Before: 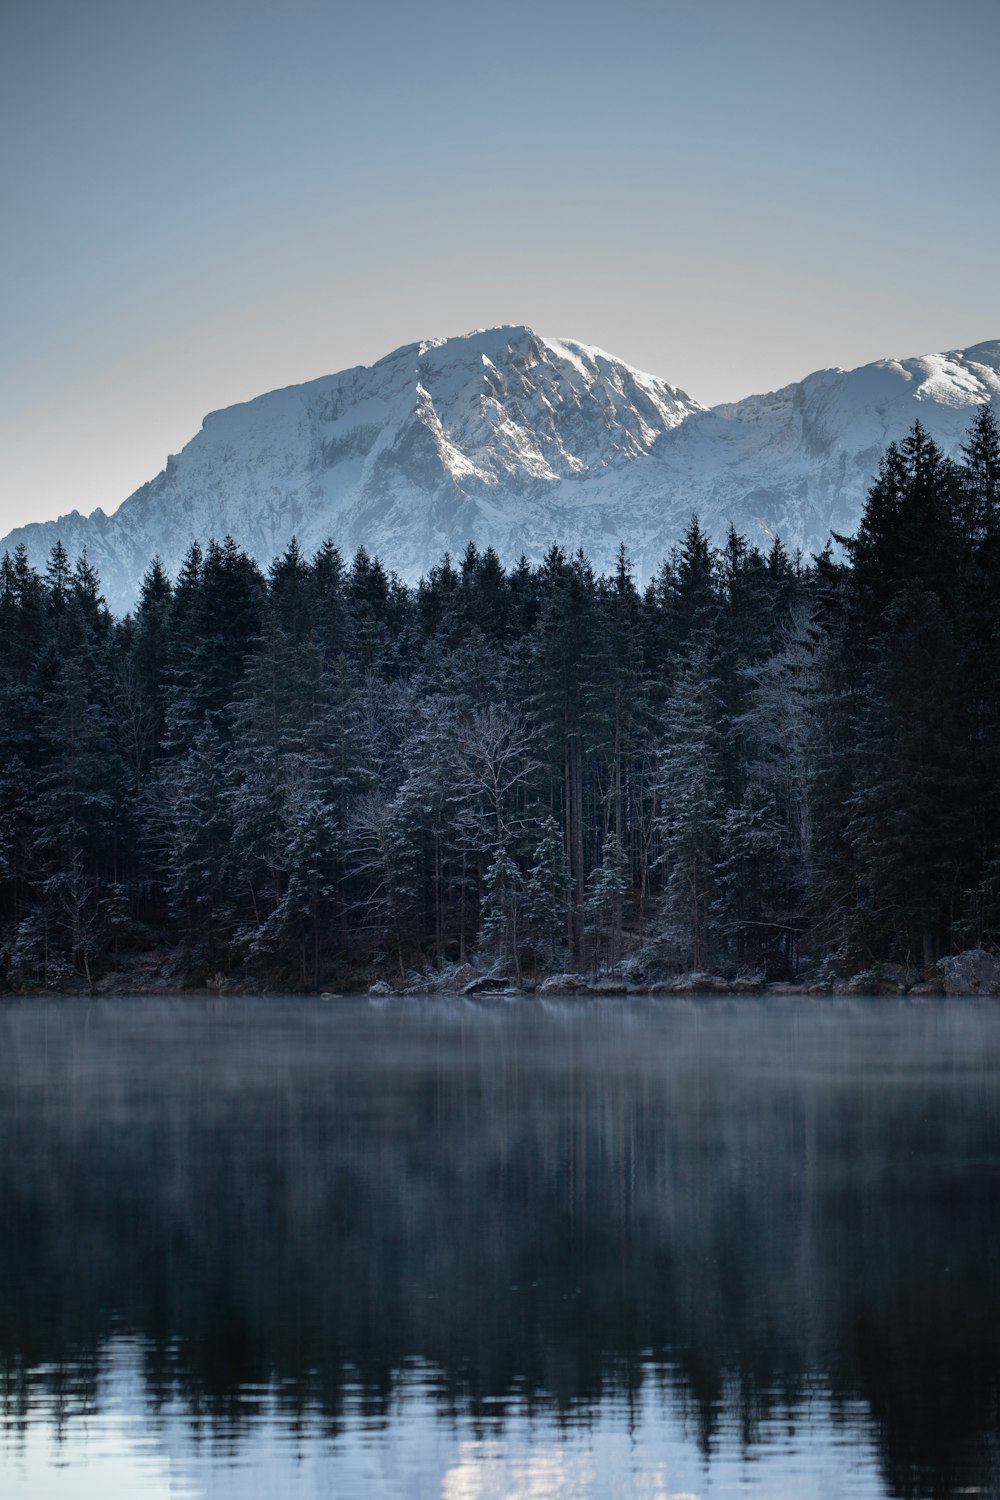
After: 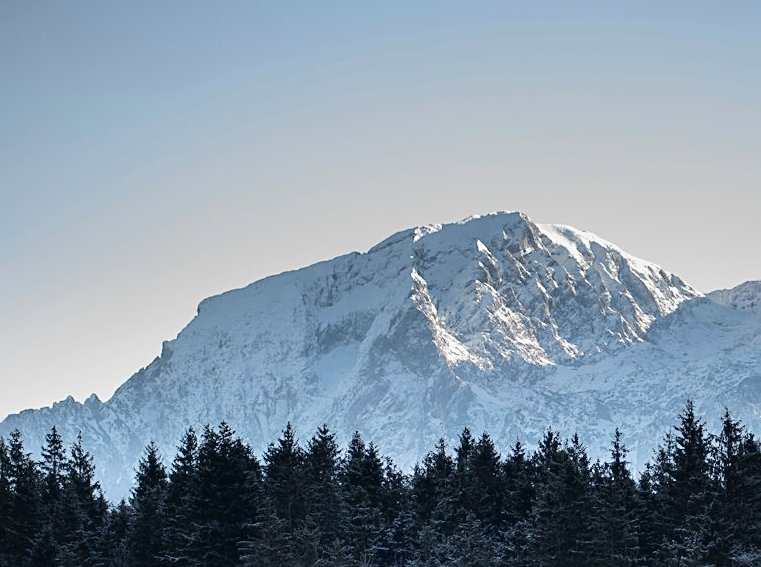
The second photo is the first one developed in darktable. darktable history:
tone curve: curves: ch0 [(0, 0.024) (0.049, 0.038) (0.176, 0.162) (0.33, 0.331) (0.432, 0.475) (0.601, 0.665) (0.843, 0.876) (1, 1)]; ch1 [(0, 0) (0.339, 0.358) (0.445, 0.439) (0.476, 0.47) (0.504, 0.504) (0.53, 0.511) (0.557, 0.558) (0.627, 0.635) (0.728, 0.746) (1, 1)]; ch2 [(0, 0) (0.327, 0.324) (0.417, 0.44) (0.46, 0.453) (0.502, 0.504) (0.526, 0.52) (0.54, 0.564) (0.606, 0.626) (0.76, 0.75) (1, 1)], color space Lab, linked channels, preserve colors none
crop: left 0.541%, top 7.649%, right 23.27%, bottom 54.195%
sharpen: on, module defaults
